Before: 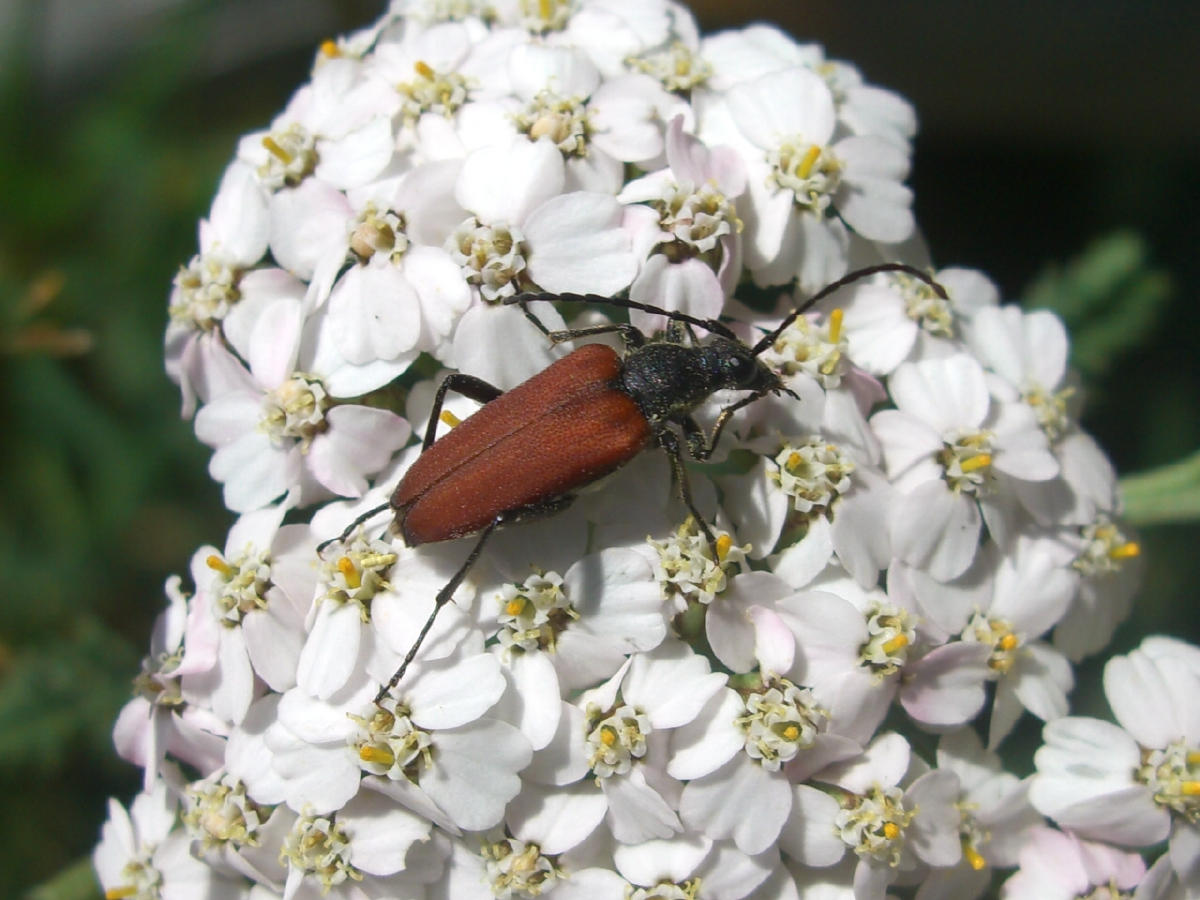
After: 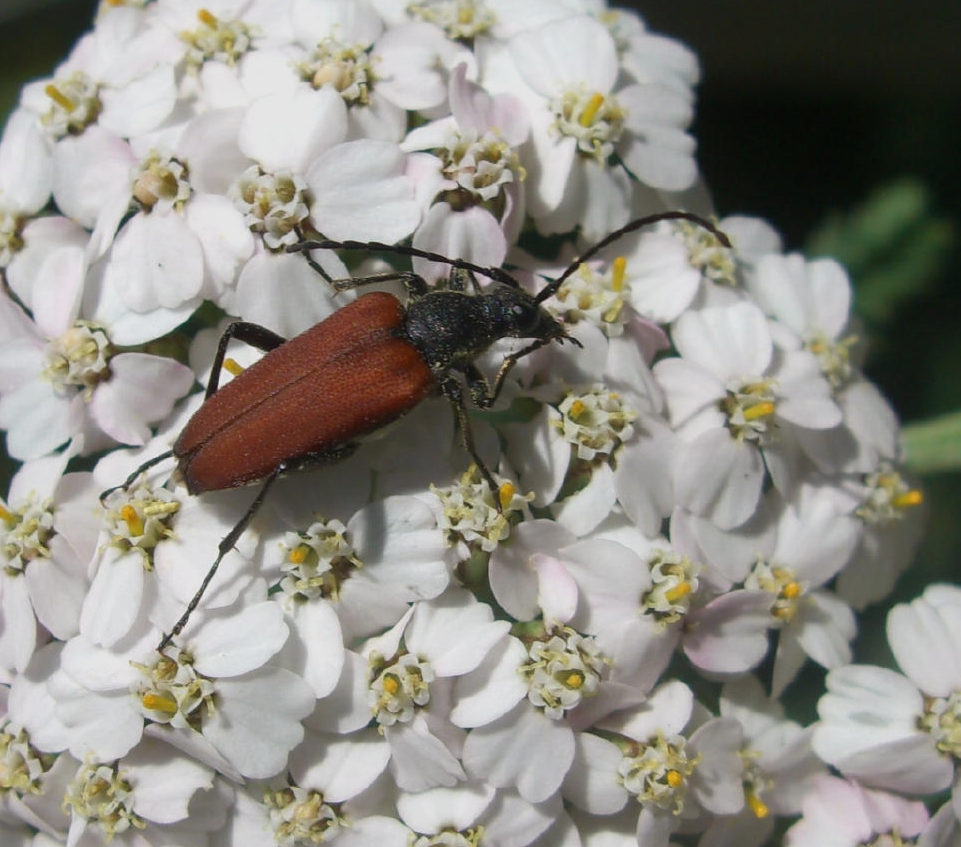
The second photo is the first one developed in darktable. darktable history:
exposure: exposure -0.346 EV, compensate highlight preservation false
crop and rotate: left 18.14%, top 5.782%, right 1.743%
